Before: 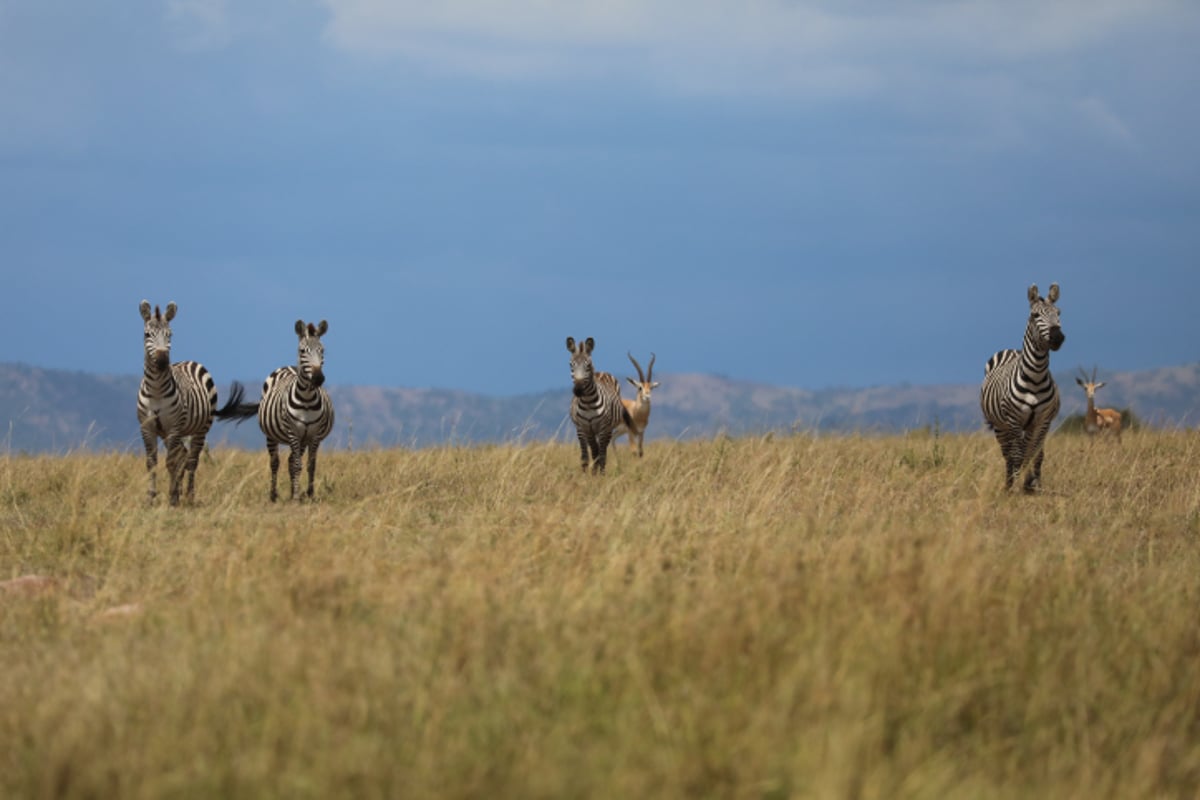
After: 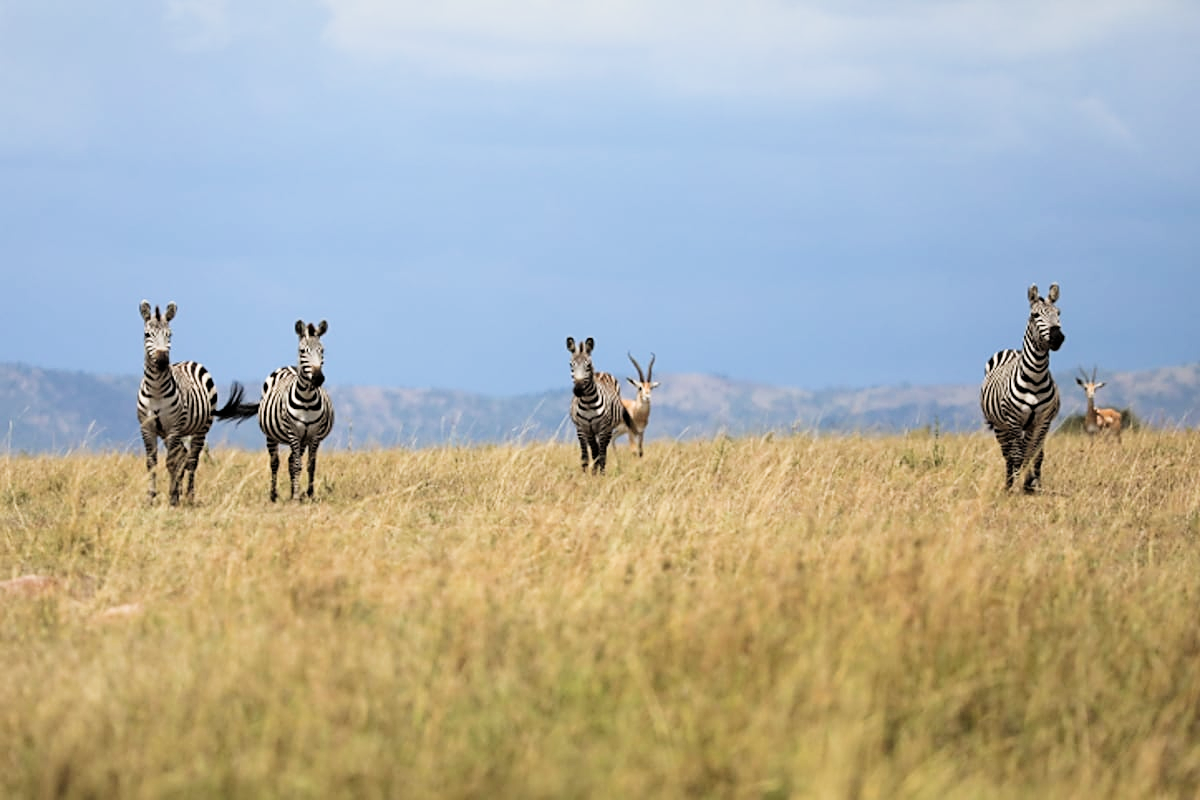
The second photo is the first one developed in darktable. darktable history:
exposure: black level correction 0, exposure 0.952 EV, compensate exposure bias true, compensate highlight preservation false
filmic rgb: black relative exposure -5.05 EV, white relative exposure 3.5 EV, hardness 3.19, contrast 1.198, highlights saturation mix -49.1%
sharpen: on, module defaults
